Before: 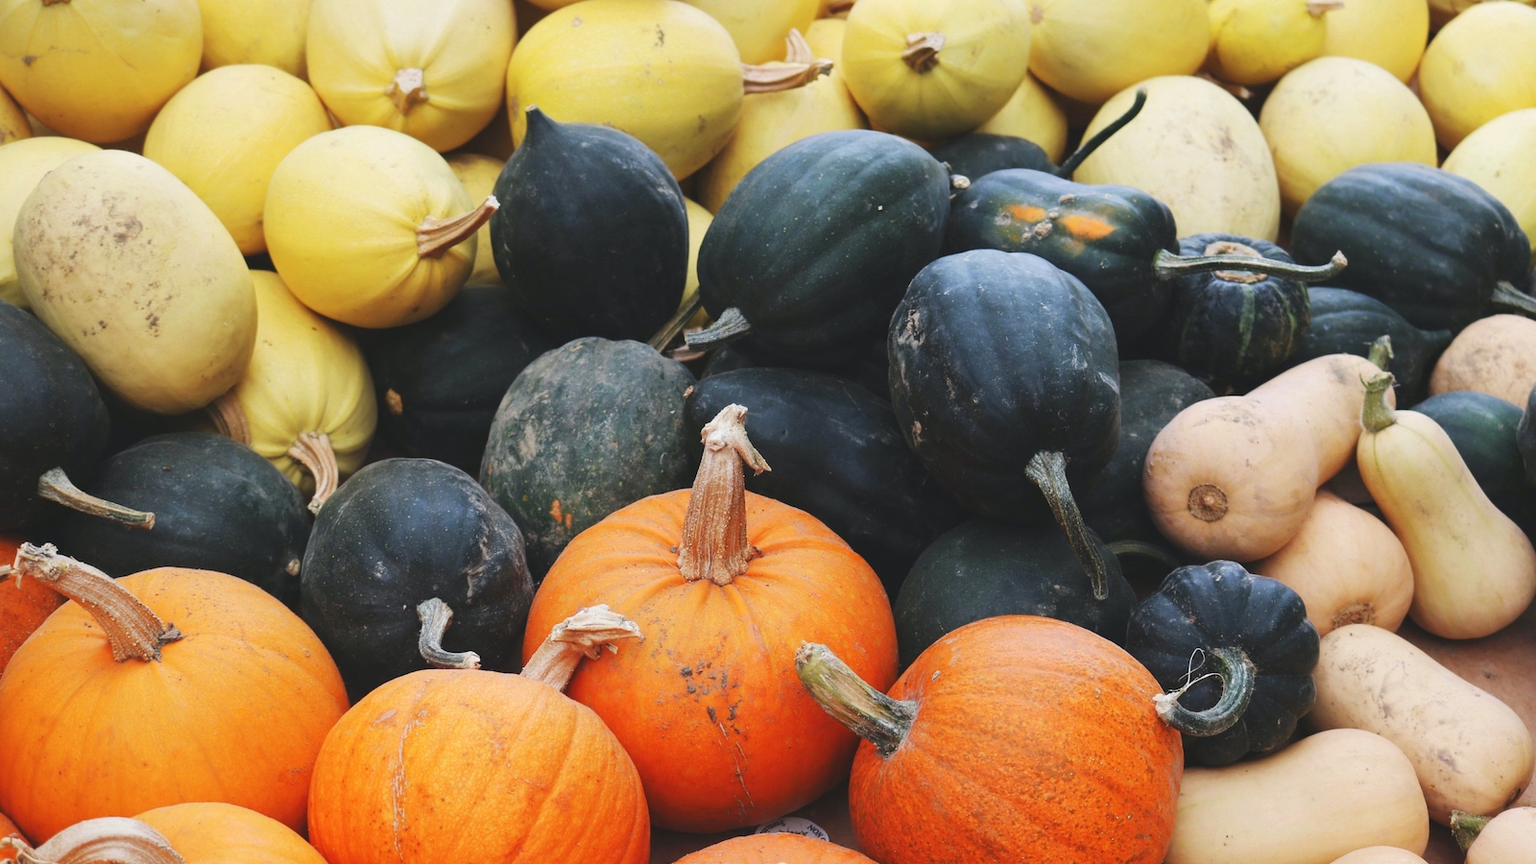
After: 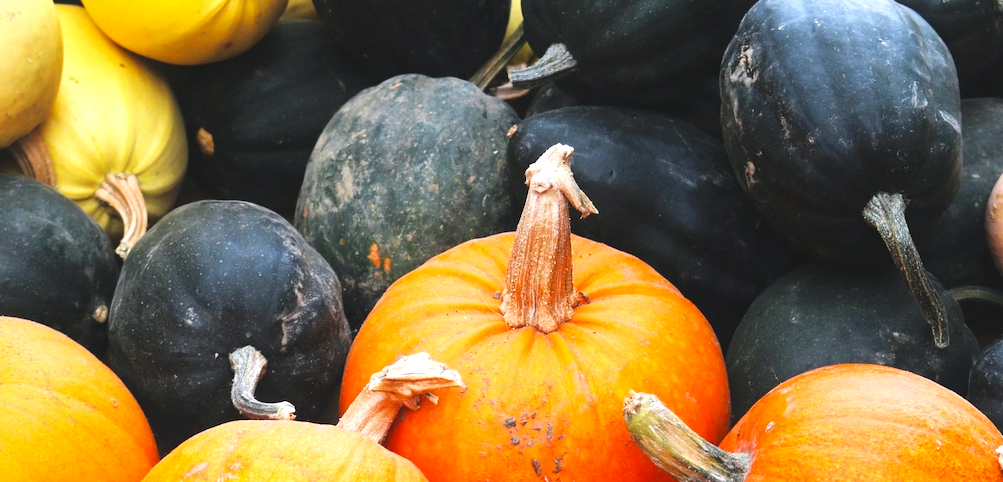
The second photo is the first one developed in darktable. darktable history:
crop: left 12.868%, top 30.828%, right 24.428%, bottom 15.571%
tone equalizer: -8 EV -0.725 EV, -7 EV -0.687 EV, -6 EV -0.611 EV, -5 EV -0.403 EV, -3 EV 0.38 EV, -2 EV 0.6 EV, -1 EV 0.689 EV, +0 EV 0.723 EV
color balance rgb: highlights gain › chroma 0.112%, highlights gain › hue 330.13°, shadows fall-off 101.974%, perceptual saturation grading › global saturation 29.909%, mask middle-gray fulcrum 22.821%, global vibrance -24.487%
